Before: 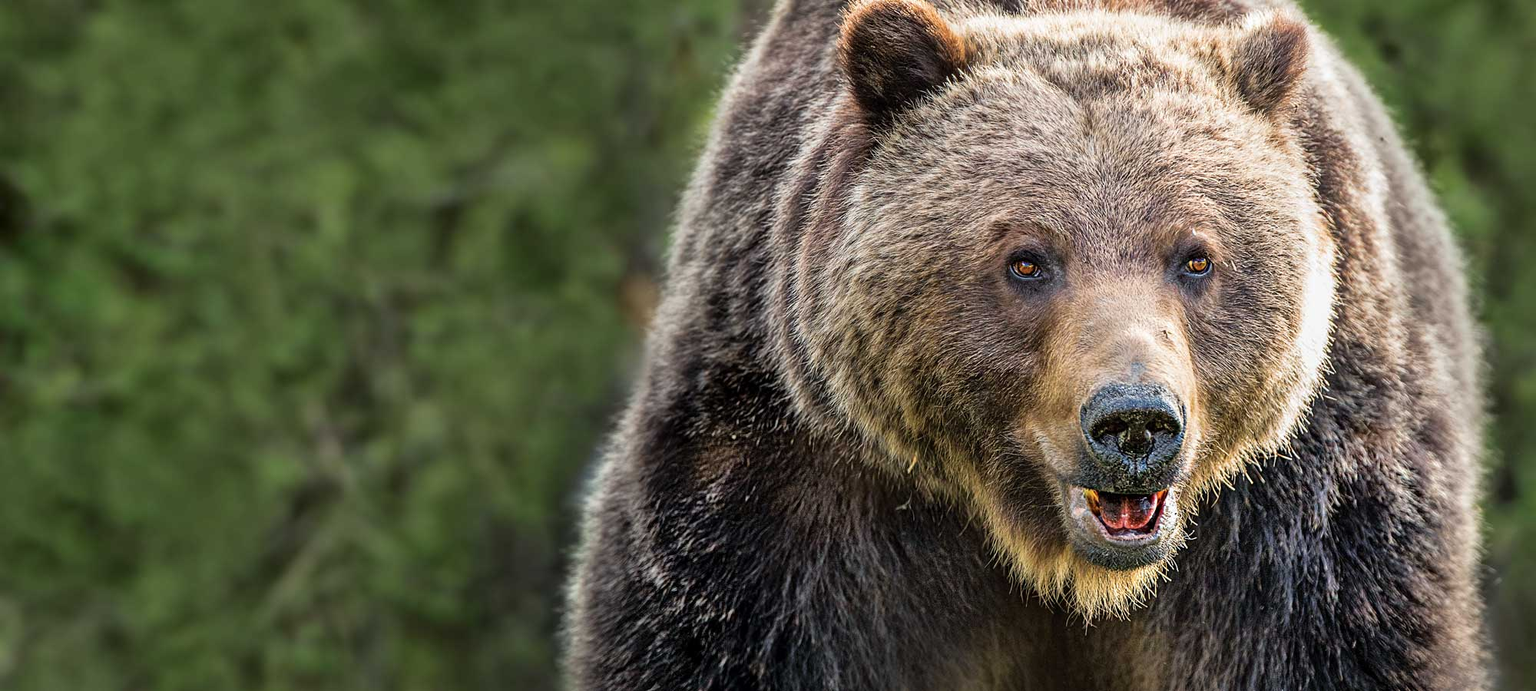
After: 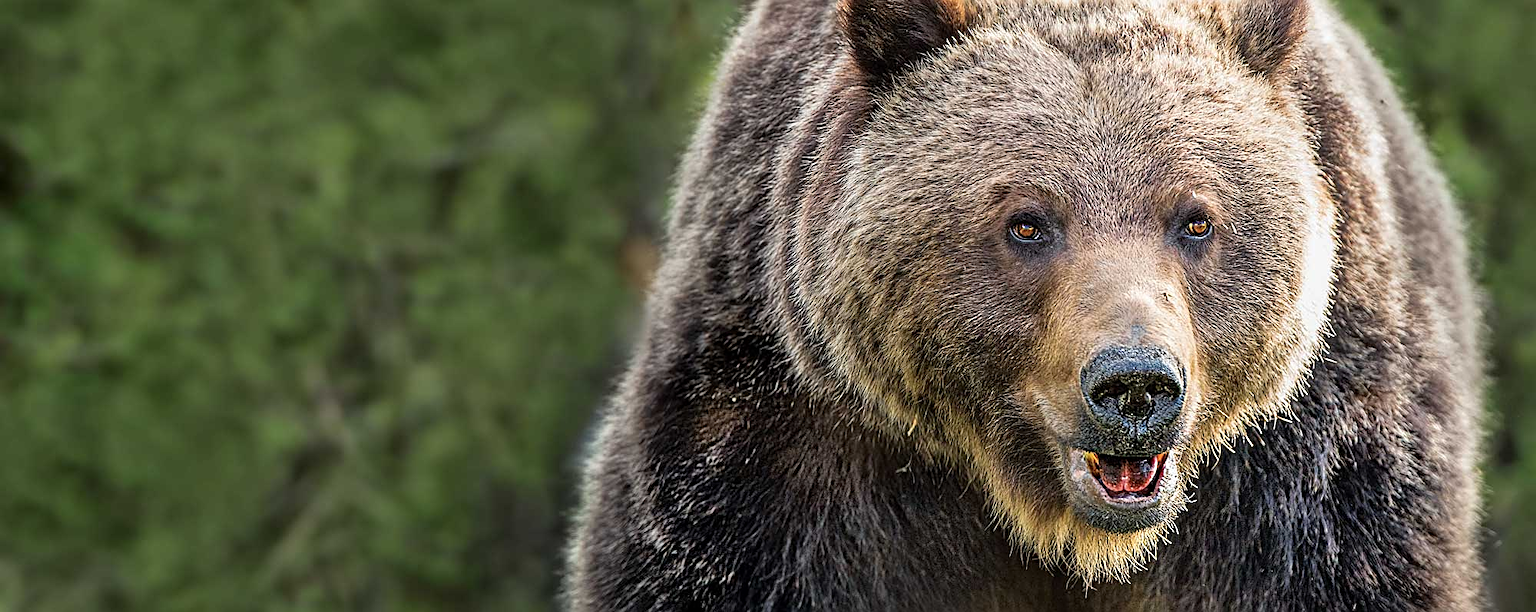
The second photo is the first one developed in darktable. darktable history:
sharpen: on, module defaults
crop and rotate: top 5.523%, bottom 5.778%
